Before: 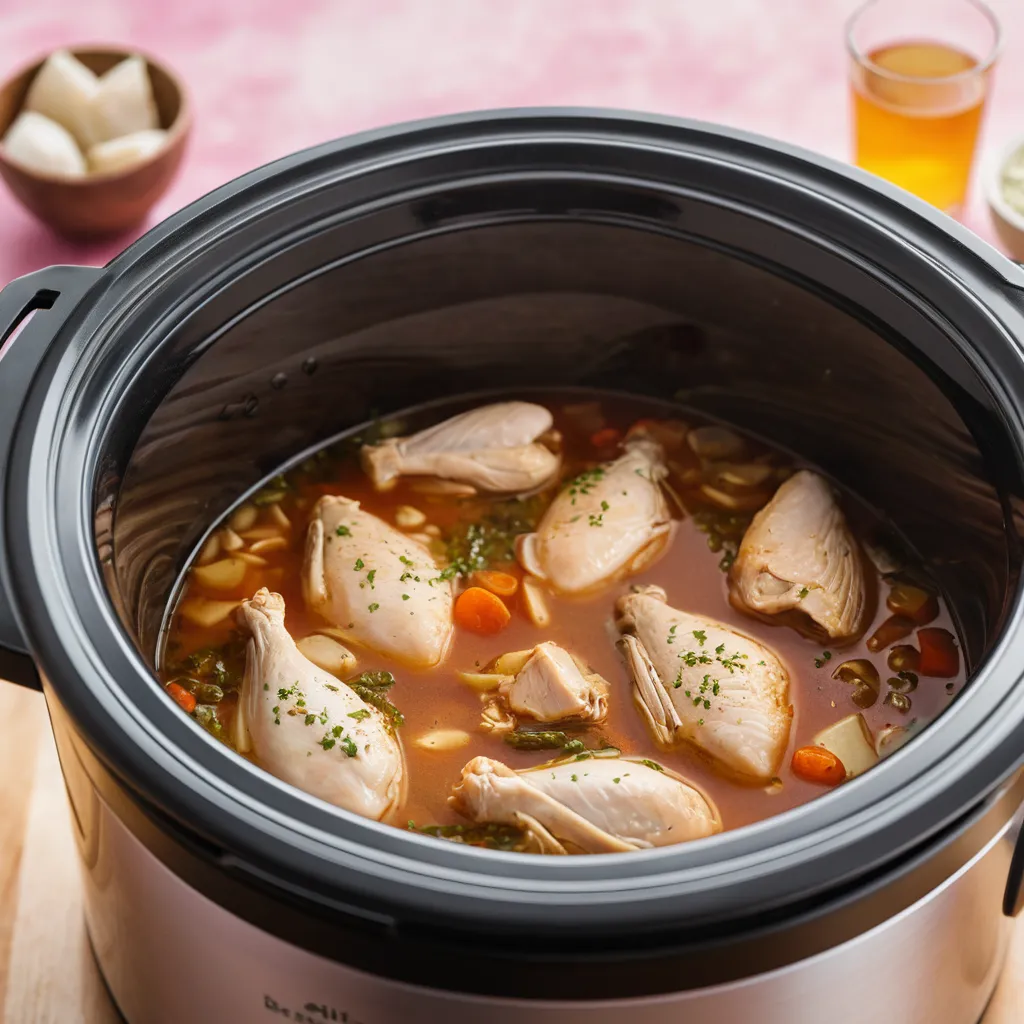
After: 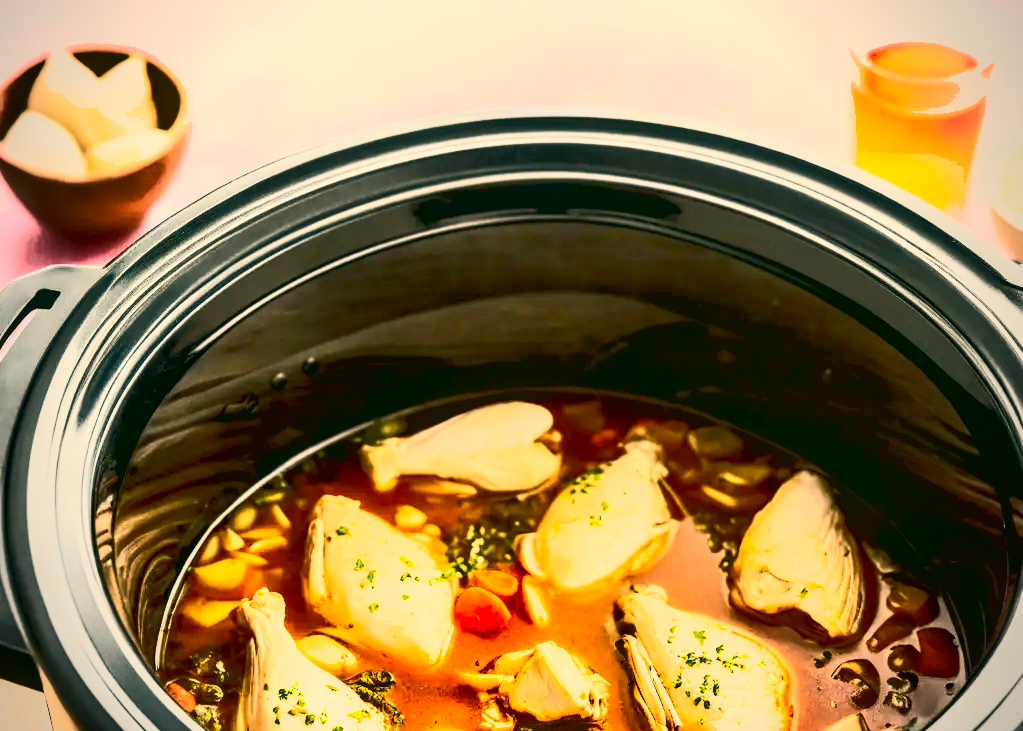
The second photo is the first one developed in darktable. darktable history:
local contrast: on, module defaults
shadows and highlights: shadows 19.13, highlights -83.41, soften with gaussian
contrast brightness saturation: contrast 0.62, brightness 0.34, saturation 0.14
vignetting: on, module defaults
fill light: on, module defaults
exposure: black level correction 0.011, exposure 1.088 EV, compensate exposure bias true, compensate highlight preservation false
color correction: highlights a* 5.3, highlights b* 24.26, shadows a* -15.58, shadows b* 4.02
crop: bottom 28.576%
